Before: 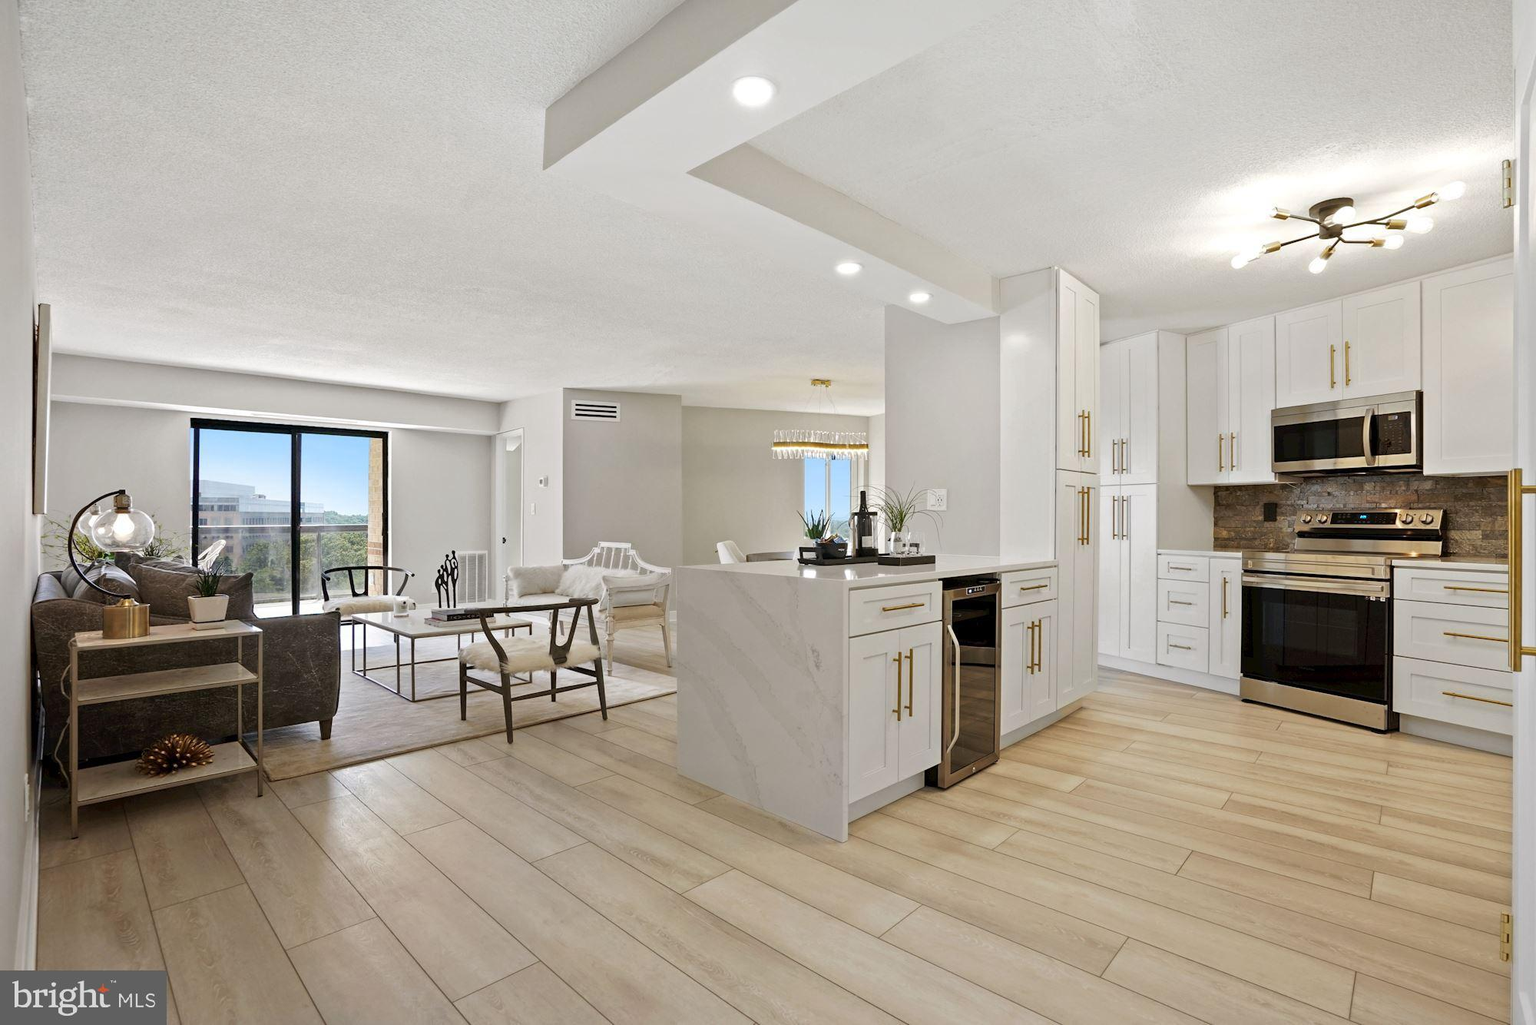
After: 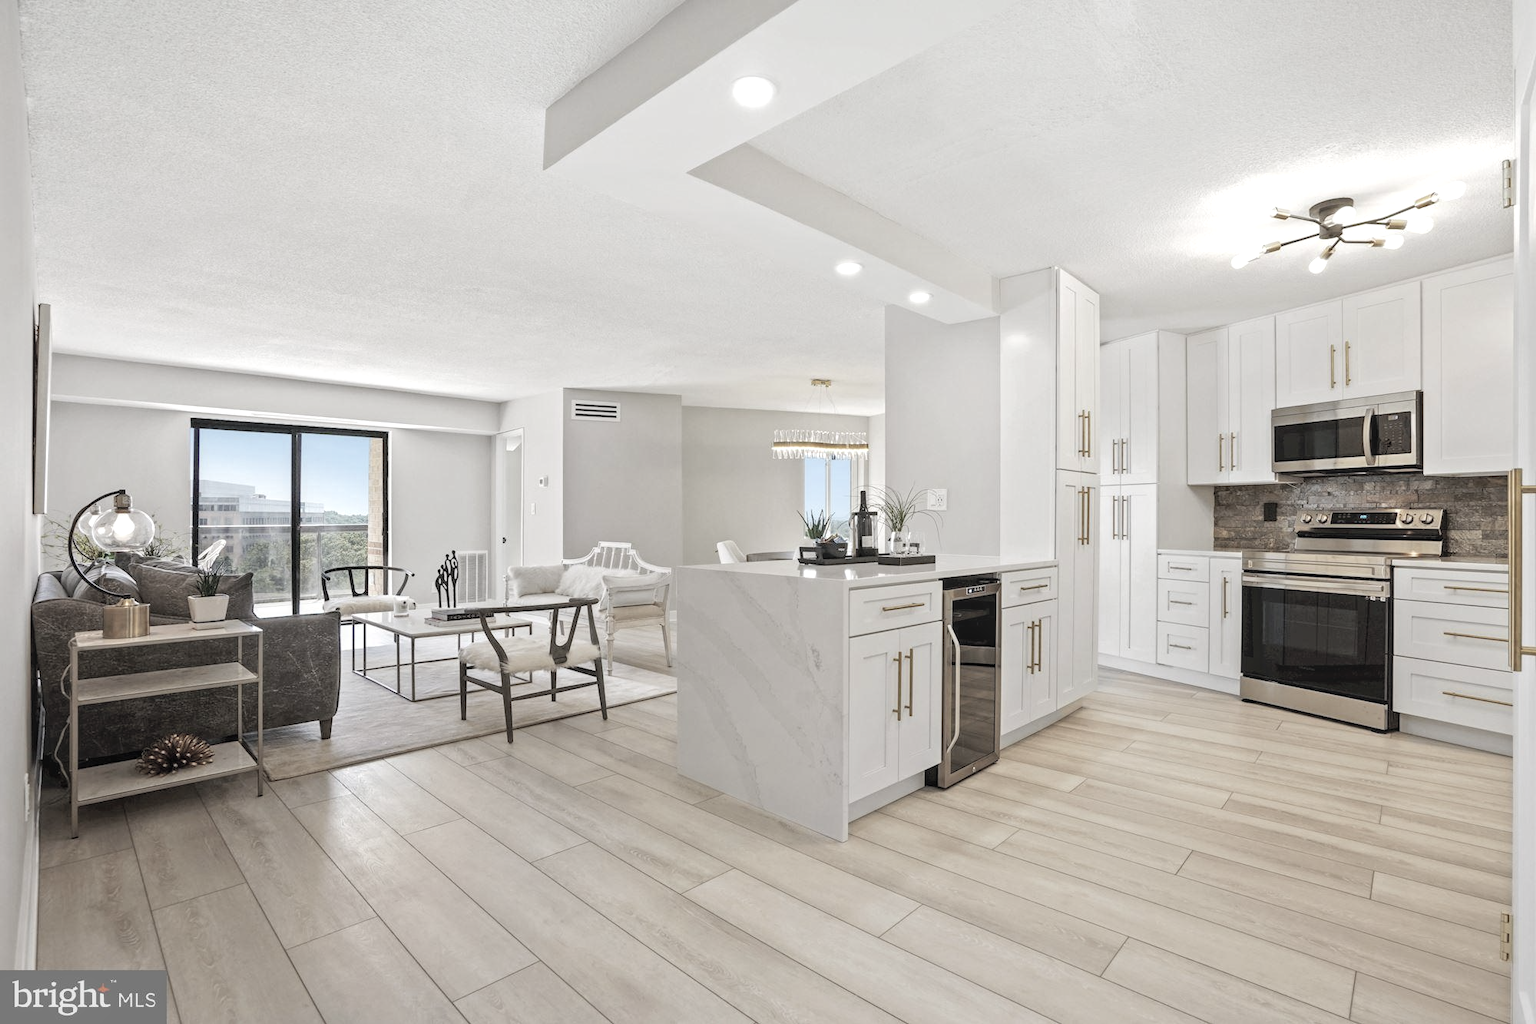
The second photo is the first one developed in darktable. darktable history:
contrast brightness saturation: brightness 0.183, saturation -0.517
exposure: black level correction -0.002, exposure 0.033 EV, compensate highlight preservation false
local contrast: on, module defaults
